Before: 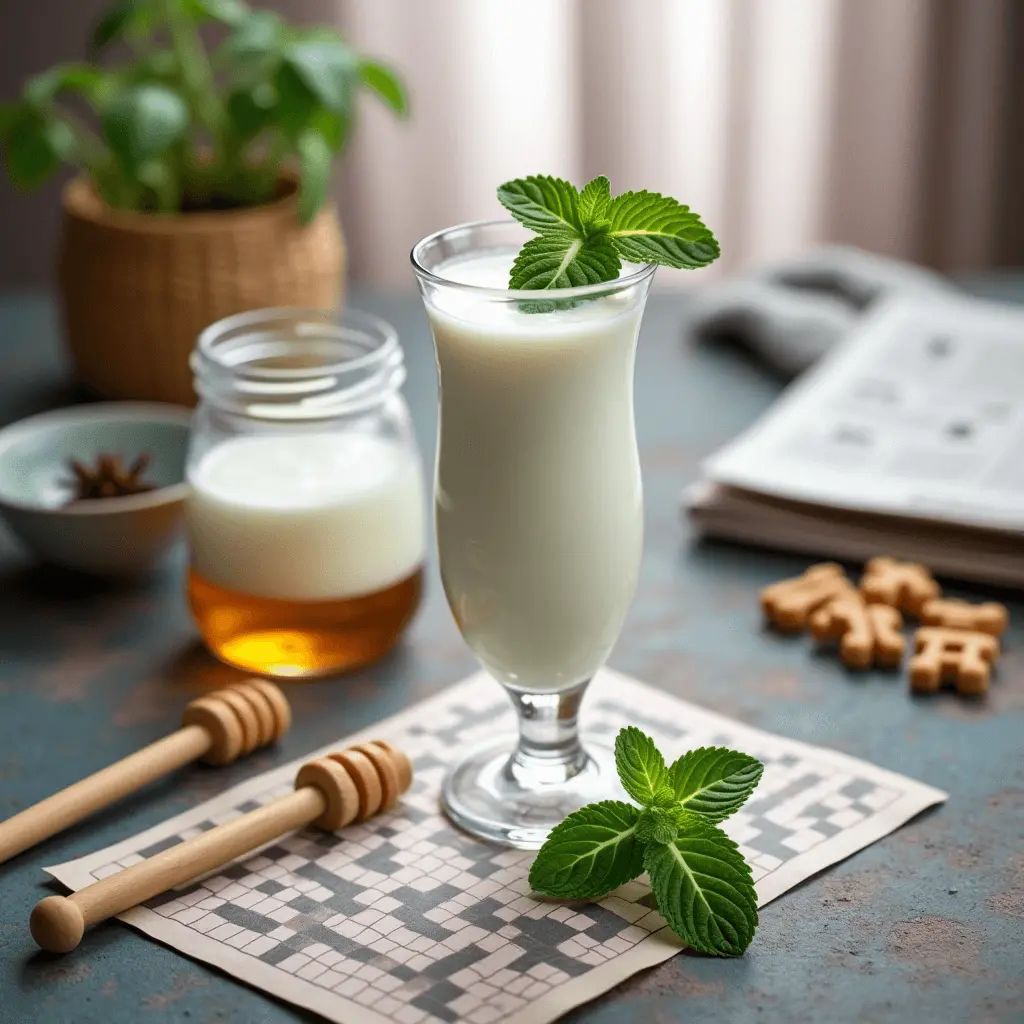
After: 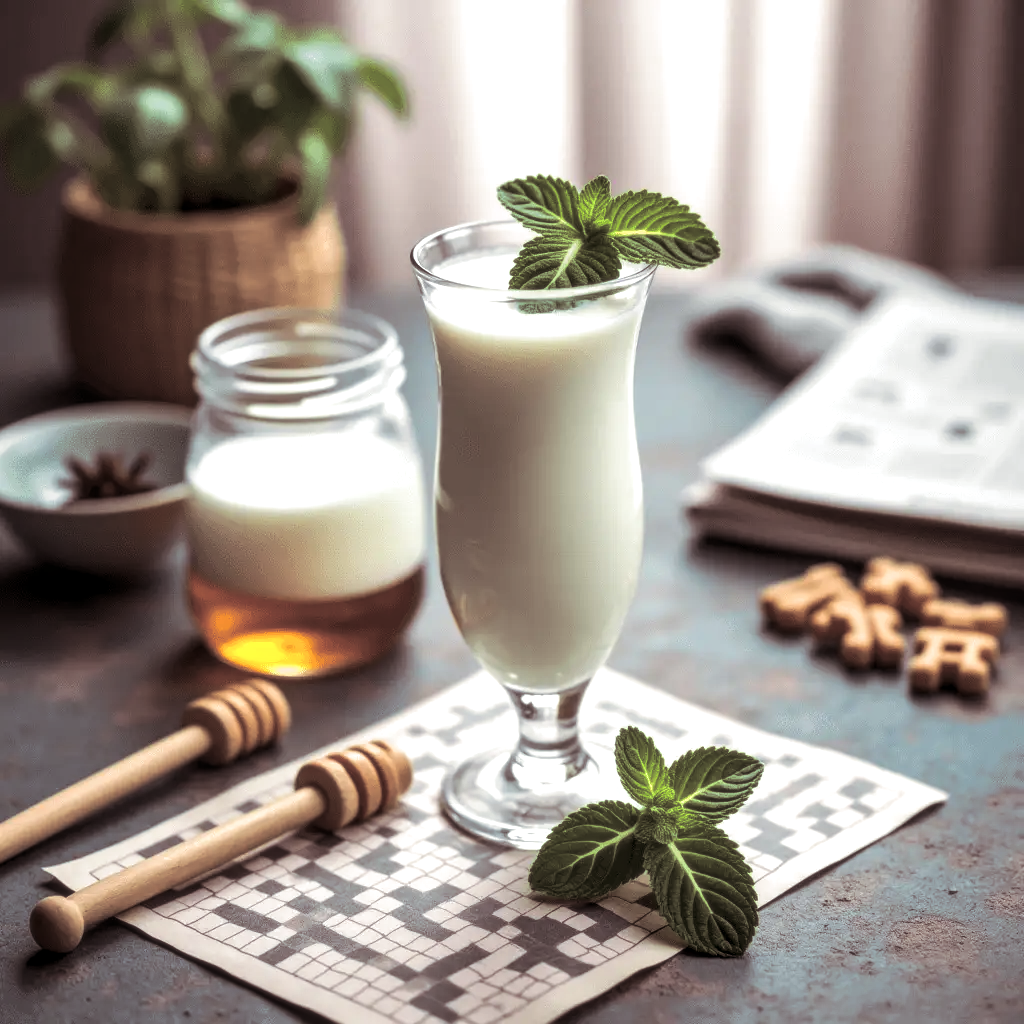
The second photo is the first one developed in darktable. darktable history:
local contrast: on, module defaults
split-toning: shadows › saturation 0.24, highlights › hue 54°, highlights › saturation 0.24
tone equalizer: -8 EV -0.417 EV, -7 EV -0.389 EV, -6 EV -0.333 EV, -5 EV -0.222 EV, -3 EV 0.222 EV, -2 EV 0.333 EV, -1 EV 0.389 EV, +0 EV 0.417 EV, edges refinement/feathering 500, mask exposure compensation -1.57 EV, preserve details no
soften: size 10%, saturation 50%, brightness 0.2 EV, mix 10%
